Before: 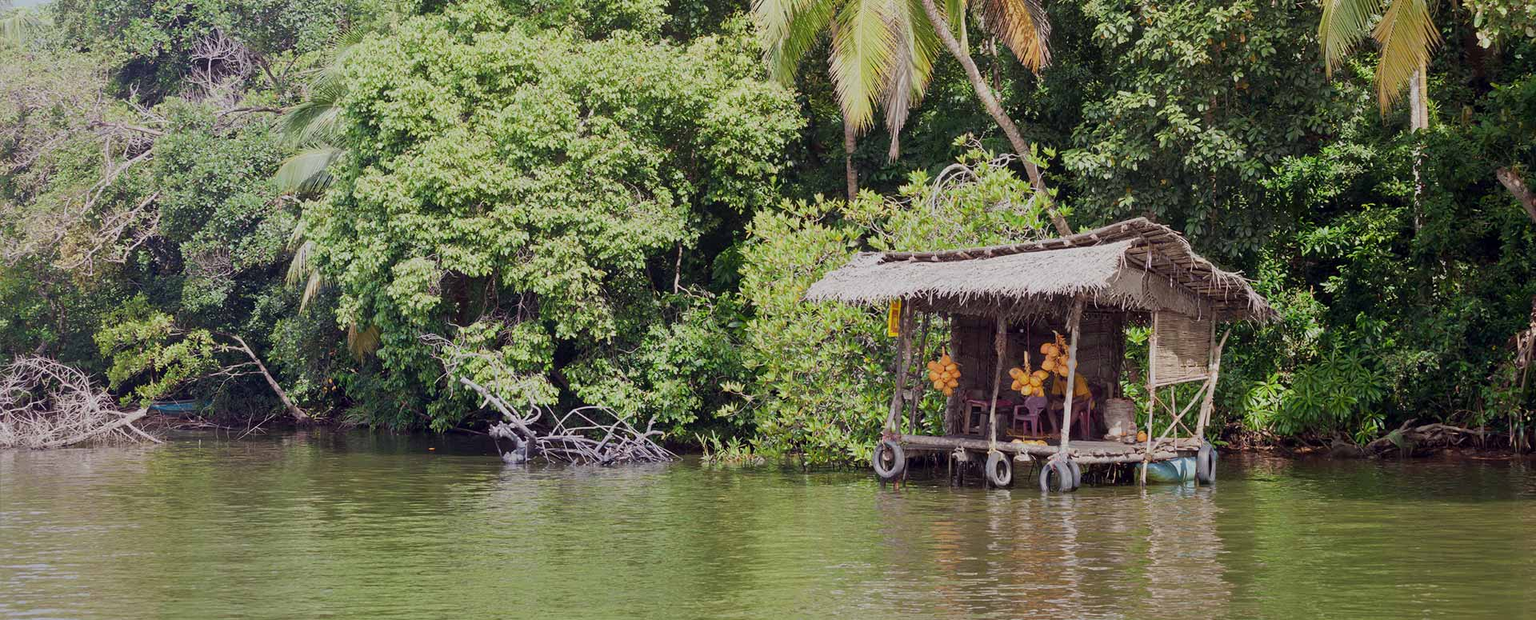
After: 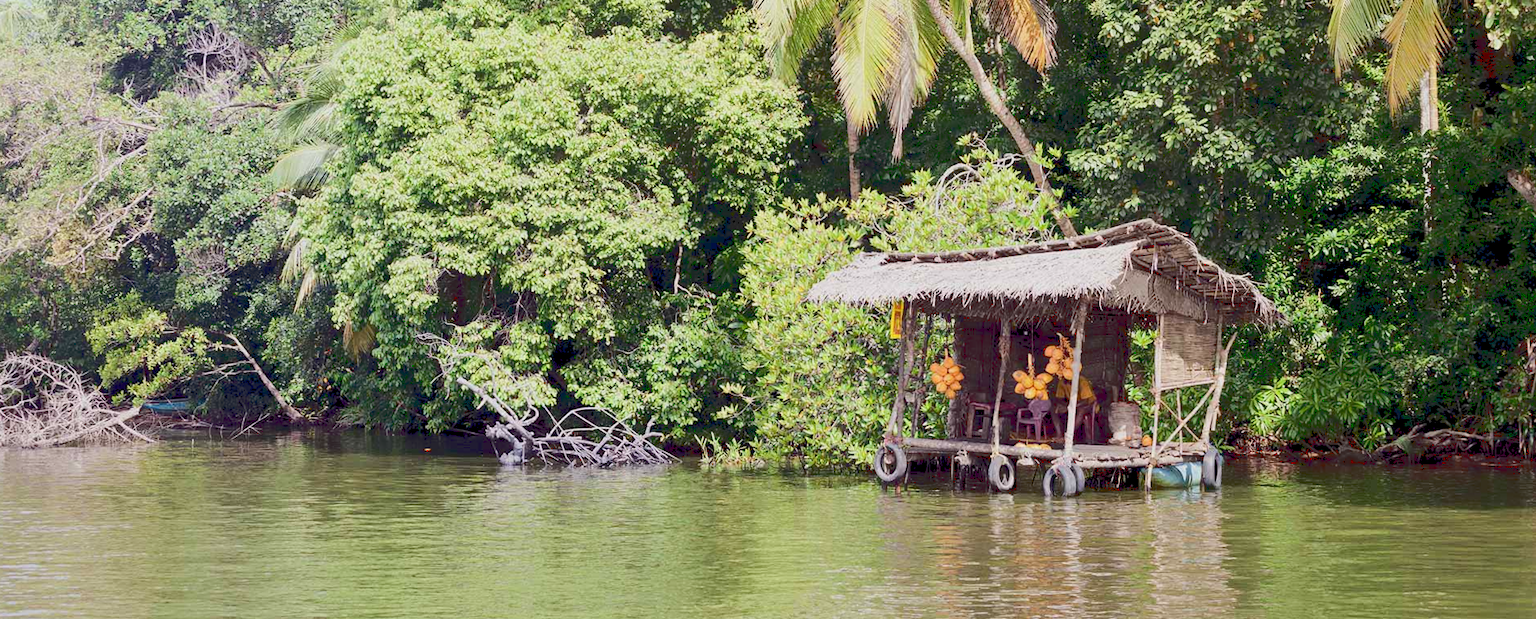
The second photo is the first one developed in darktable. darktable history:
contrast brightness saturation: saturation -0.064
levels: mode automatic, black 0.089%, levels [0, 0.498, 1]
crop and rotate: angle -0.289°
tone curve: curves: ch0 [(0, 0) (0.003, 0.139) (0.011, 0.14) (0.025, 0.138) (0.044, 0.14) (0.069, 0.149) (0.1, 0.161) (0.136, 0.179) (0.177, 0.203) (0.224, 0.245) (0.277, 0.302) (0.335, 0.382) (0.399, 0.461) (0.468, 0.546) (0.543, 0.614) (0.623, 0.687) (0.709, 0.758) (0.801, 0.84) (0.898, 0.912) (1, 1)]
exposure: black level correction 0.005, exposure 0.285 EV, compensate highlight preservation false
